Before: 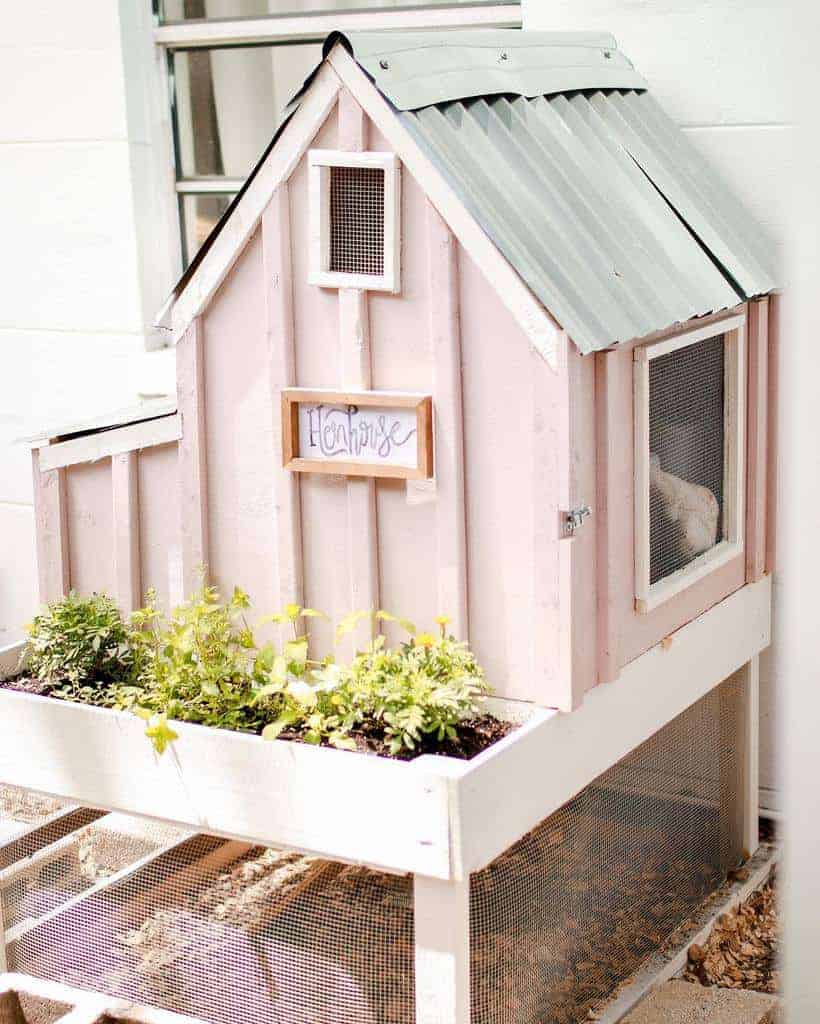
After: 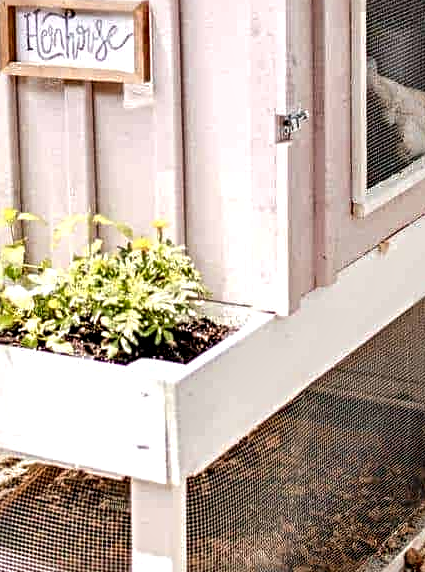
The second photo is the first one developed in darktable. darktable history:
crop: left 34.589%, top 38.679%, right 13.556%, bottom 5.398%
sharpen: radius 4.932
local contrast: highlights 64%, shadows 54%, detail 169%, midtone range 0.517
